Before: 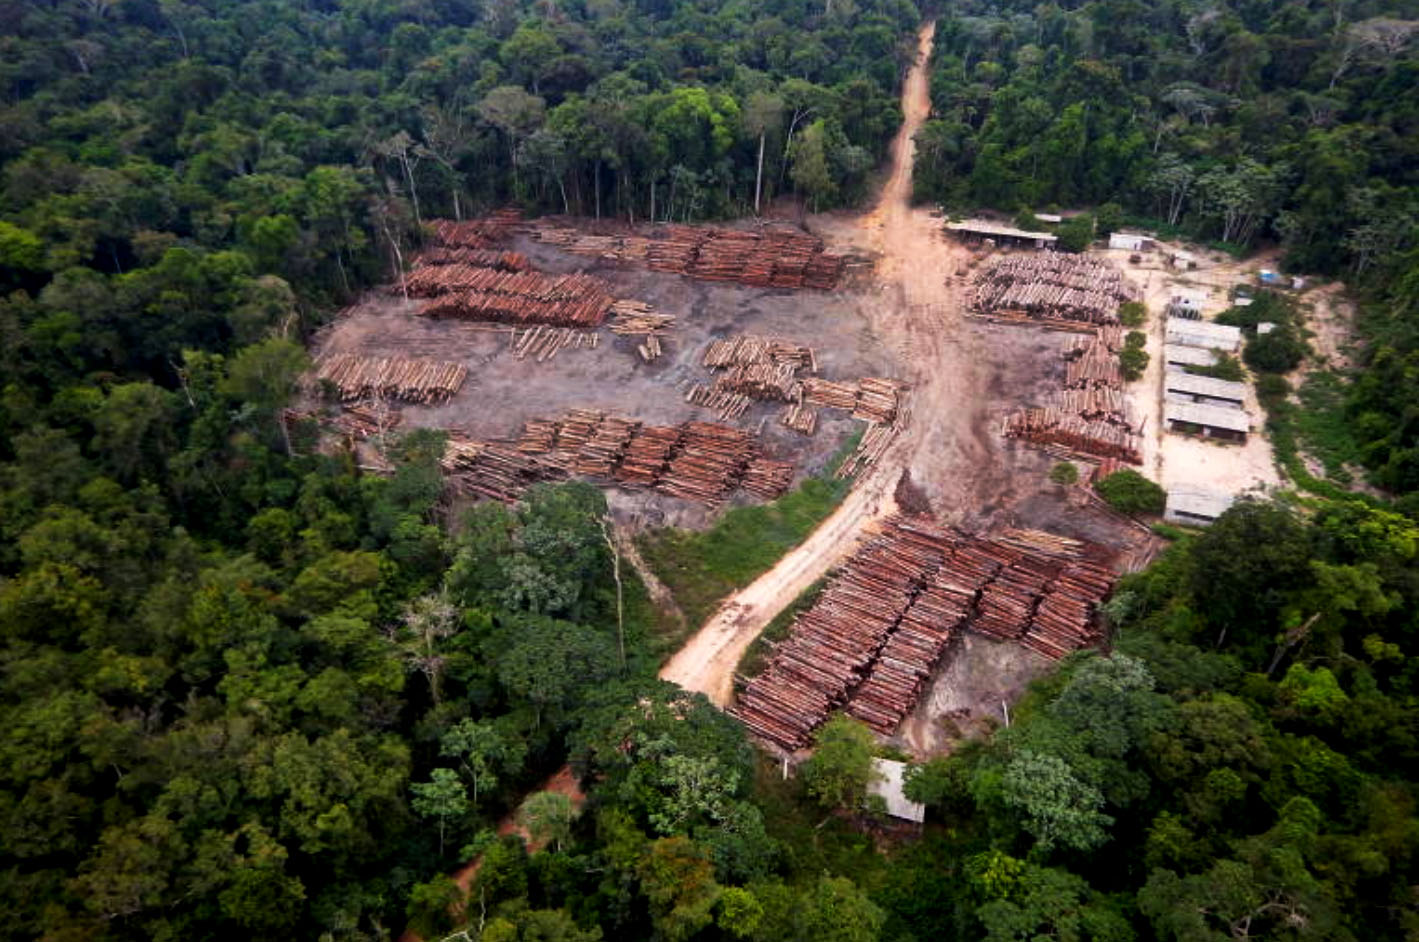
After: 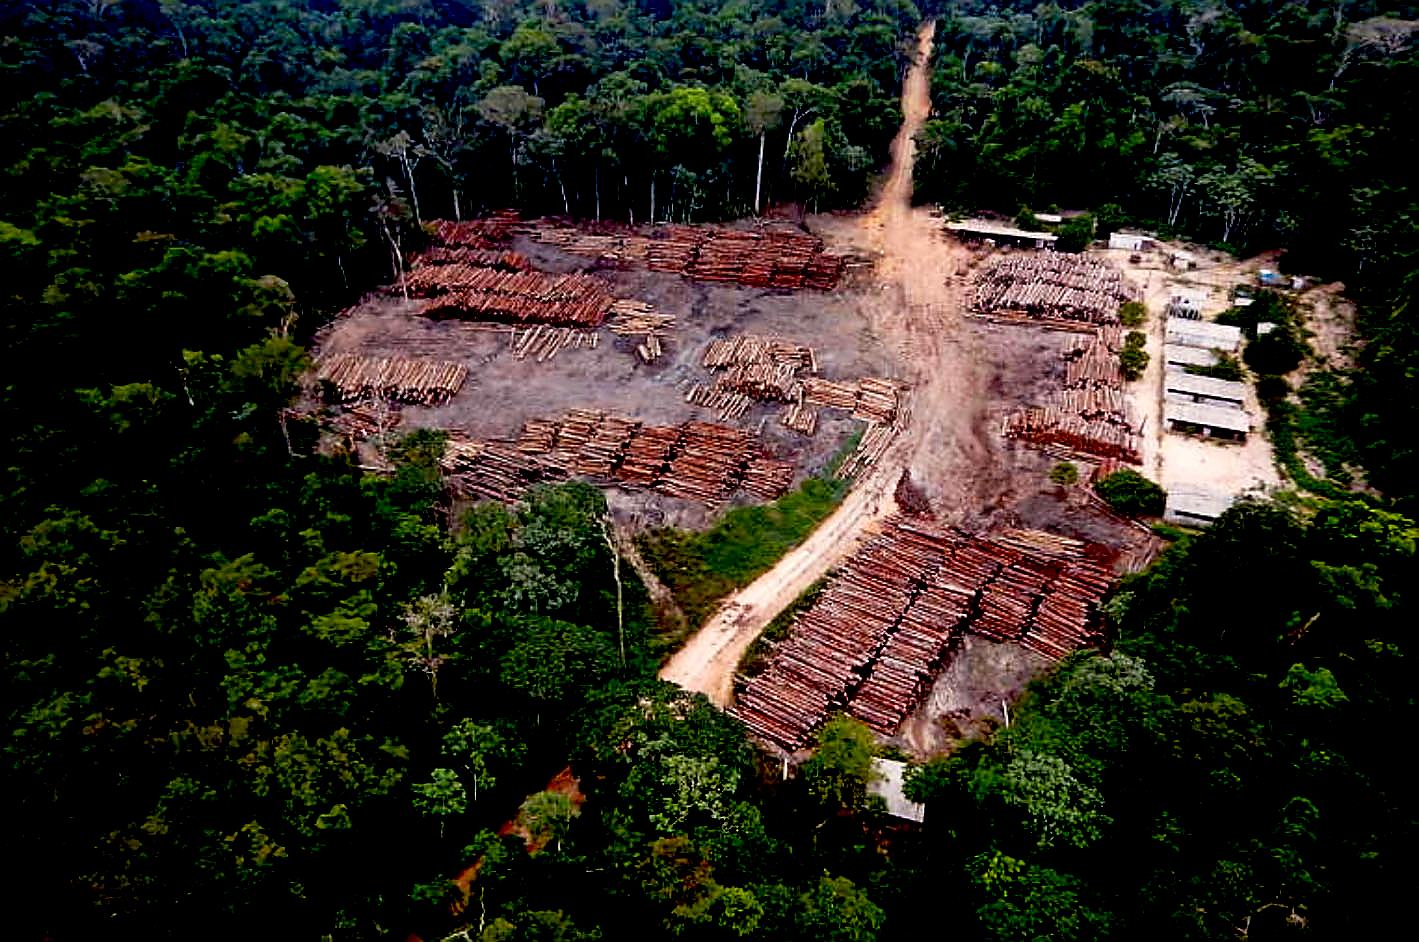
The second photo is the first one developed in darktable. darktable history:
sharpen: radius 1.36, amount 1.233, threshold 0.782
exposure: black level correction 0.047, exposure 0.013 EV, compensate exposure bias true, compensate highlight preservation false
